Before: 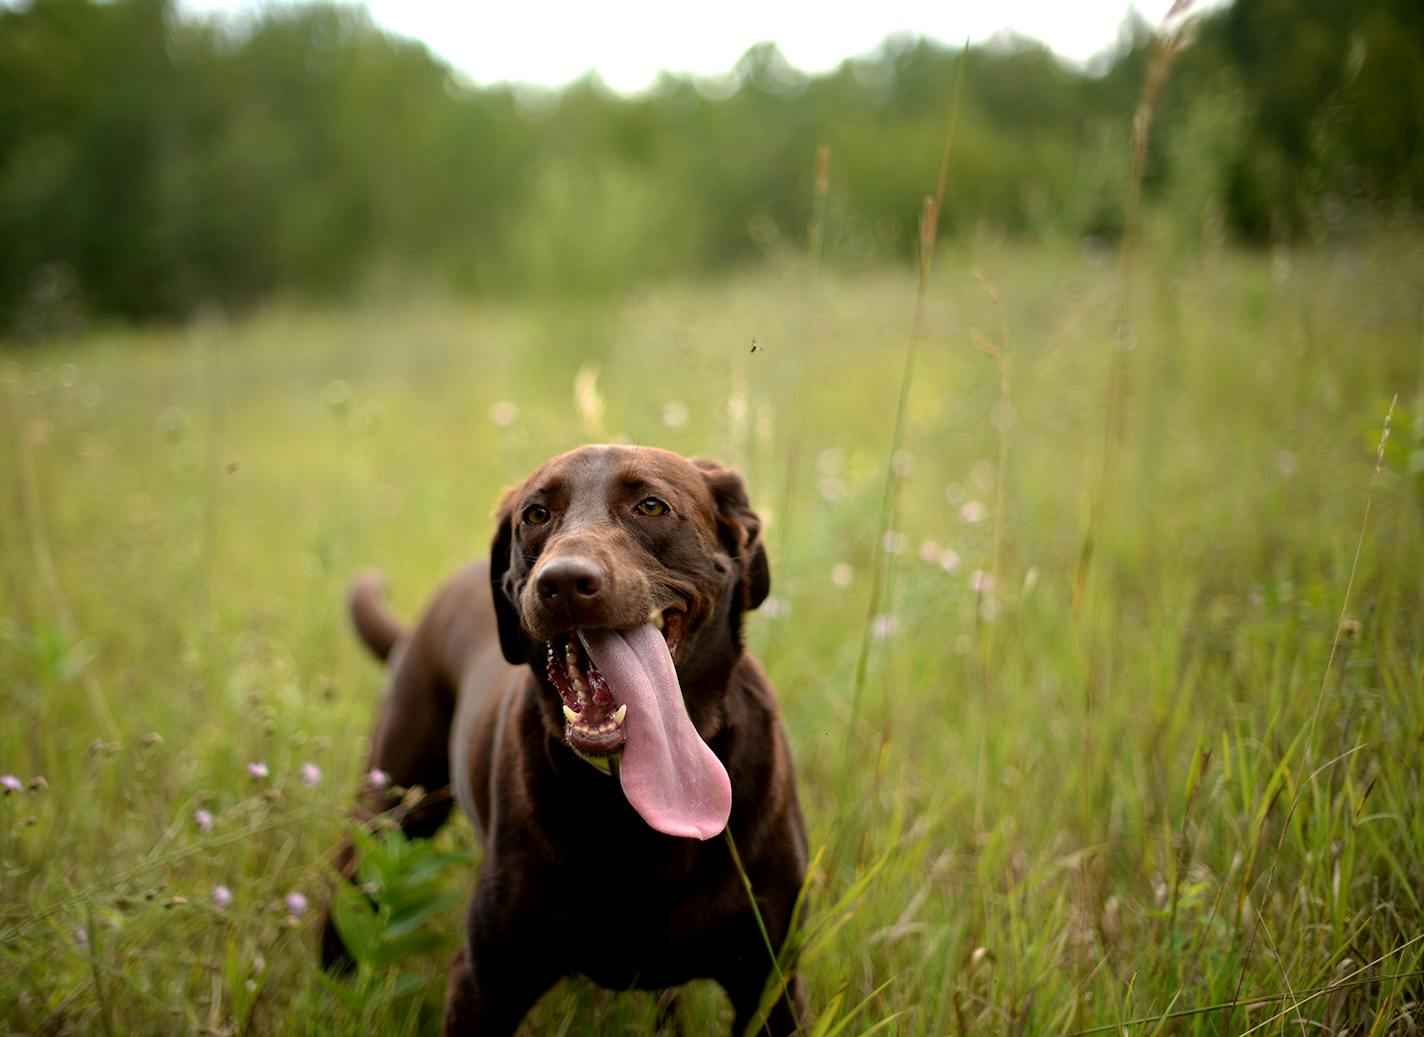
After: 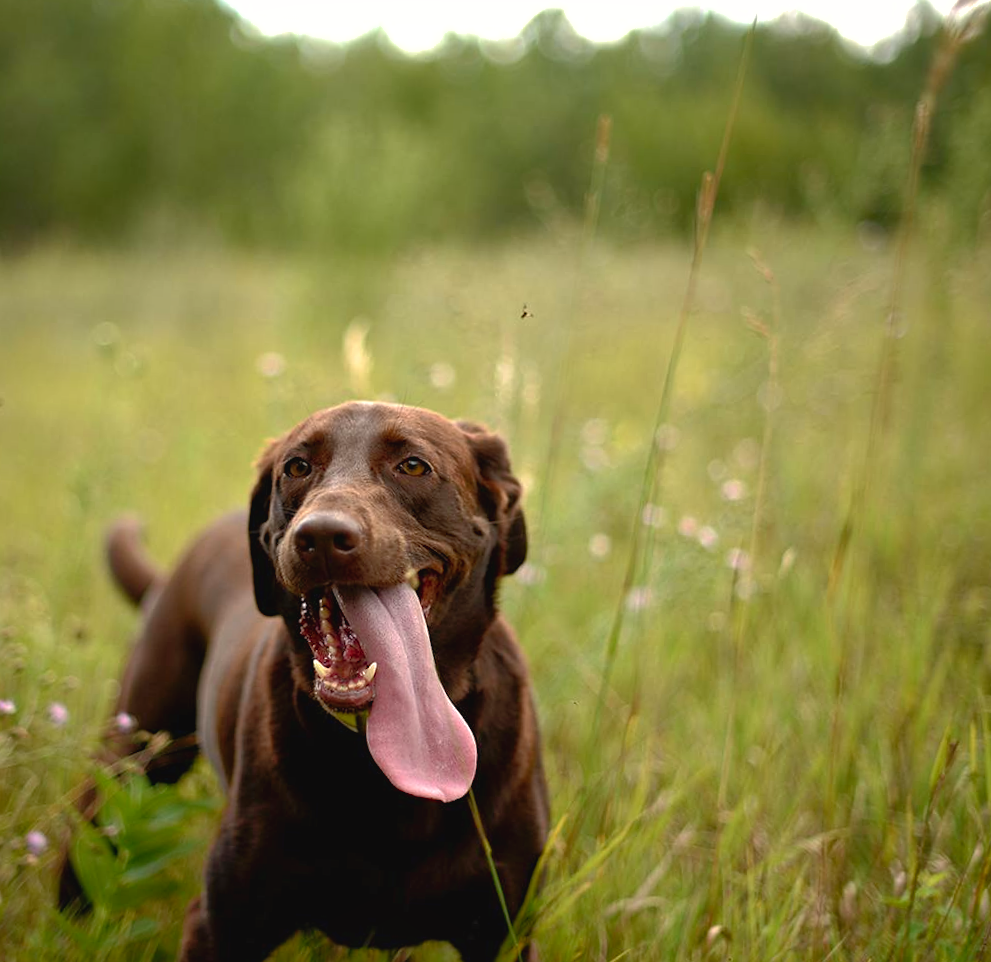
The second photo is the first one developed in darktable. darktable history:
sharpen: amount 0.2
color balance rgb: shadows lift › chroma 1%, shadows lift › hue 28.8°, power › hue 60°, highlights gain › chroma 1%, highlights gain › hue 60°, global offset › luminance 0.25%, perceptual saturation grading › highlights -20%, perceptual saturation grading › shadows 20%, perceptual brilliance grading › highlights 5%, perceptual brilliance grading › shadows -10%, global vibrance 19.67%
crop and rotate: angle -3.27°, left 14.277%, top 0.028%, right 10.766%, bottom 0.028%
shadows and highlights: on, module defaults
